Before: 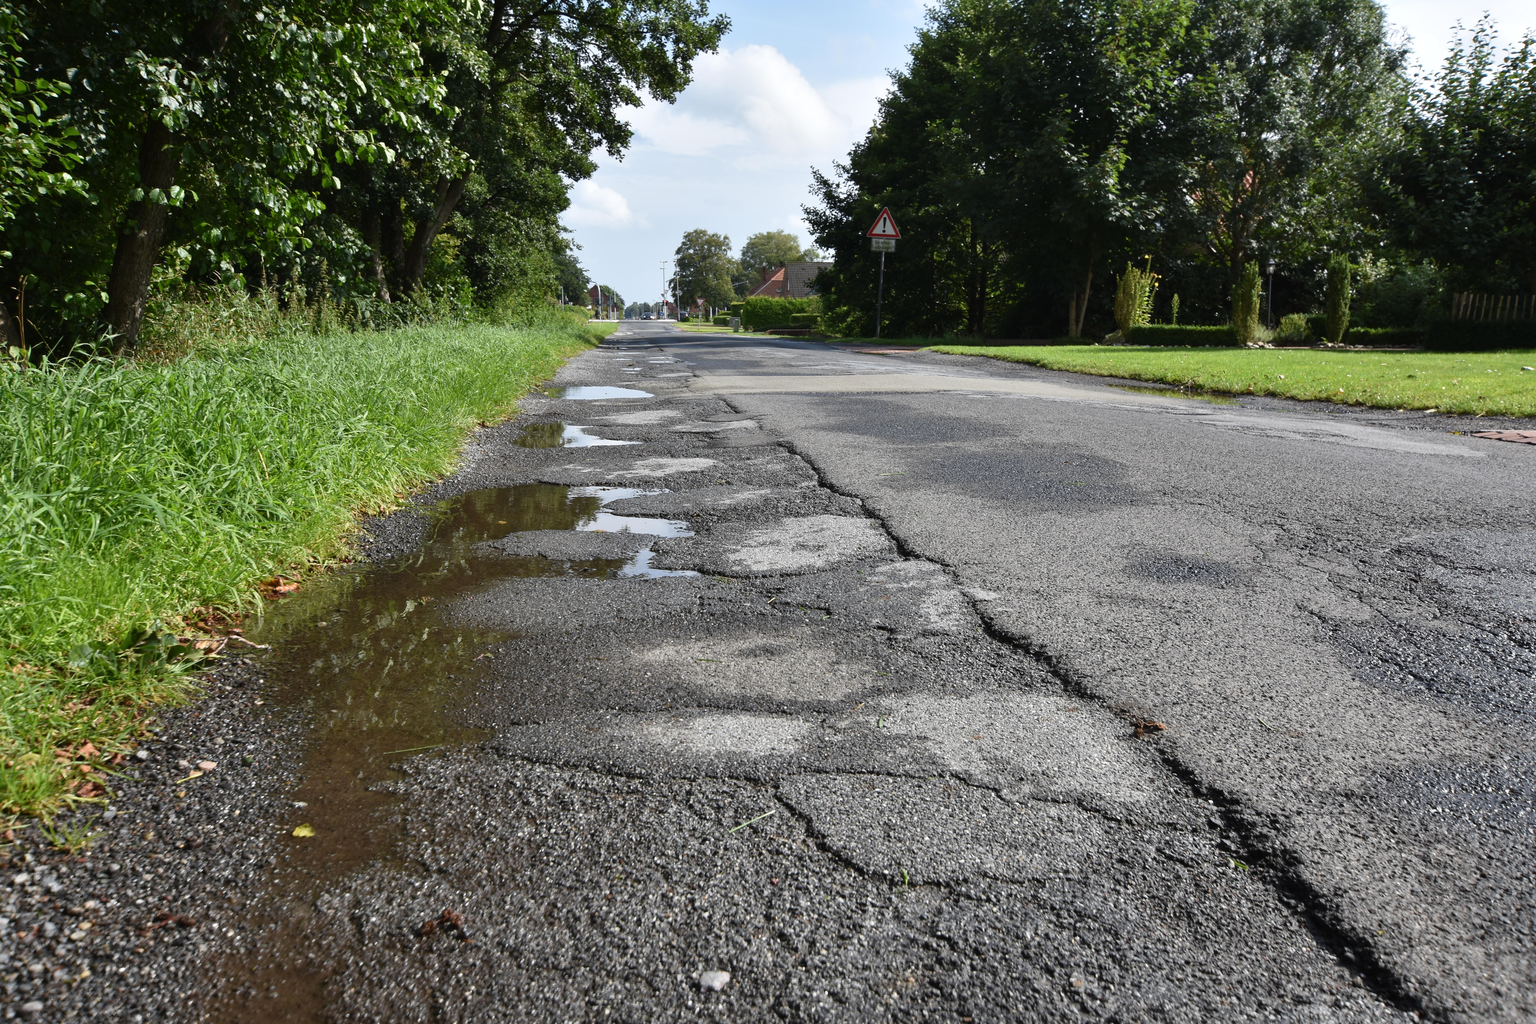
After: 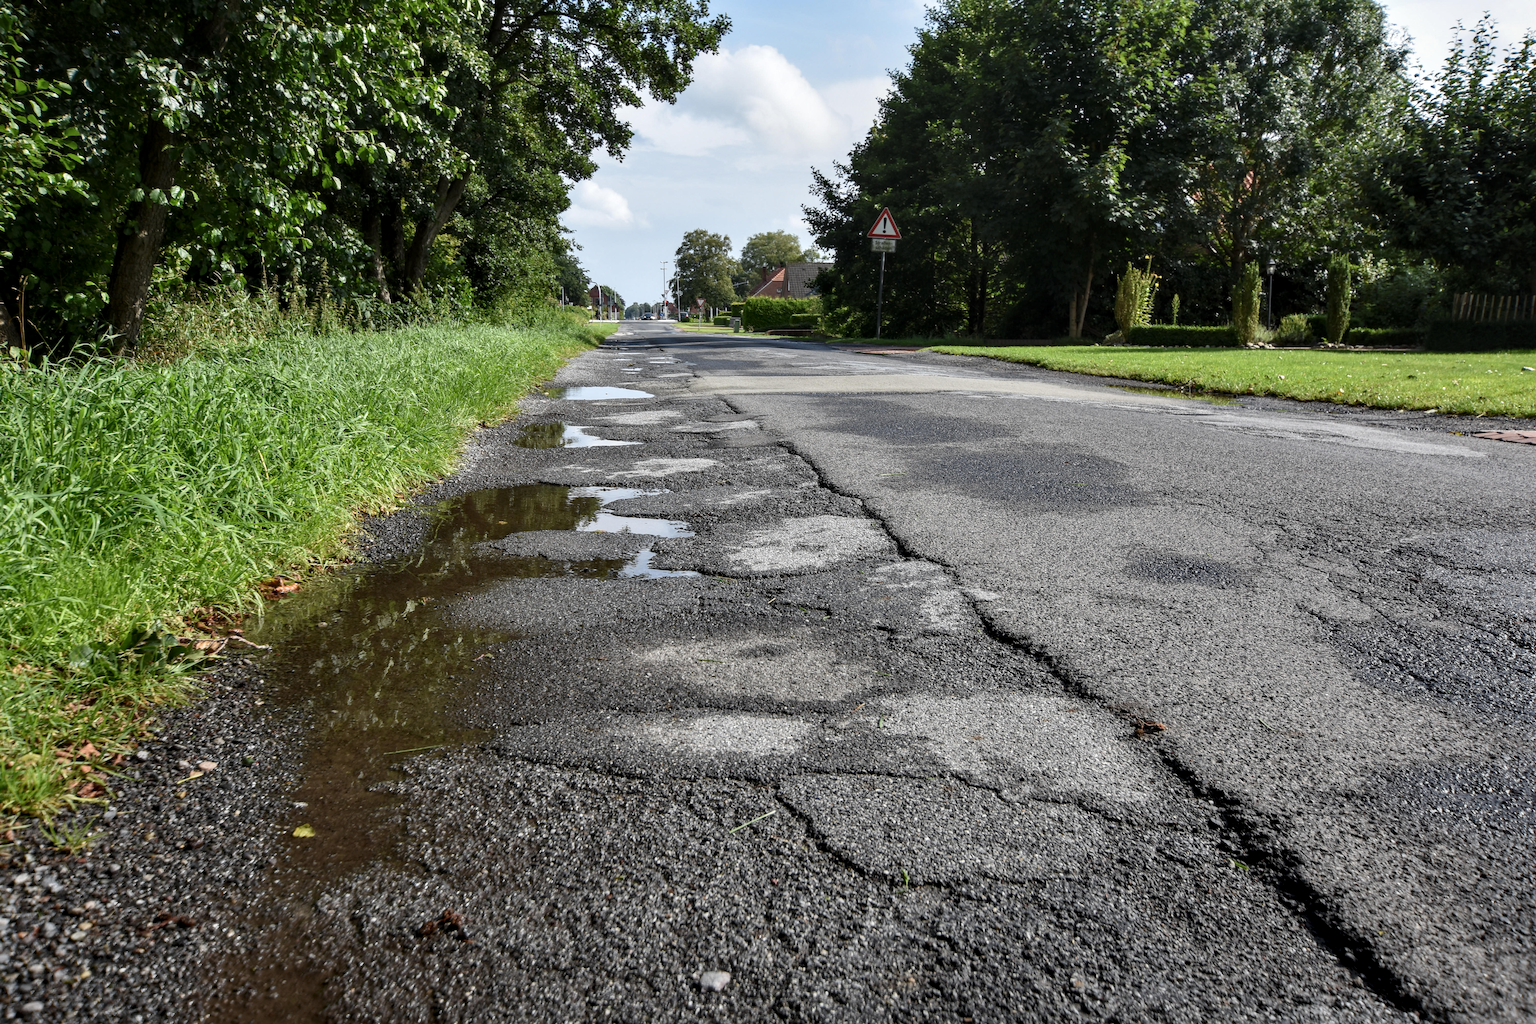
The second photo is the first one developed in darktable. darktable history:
local contrast: highlights 40%, shadows 60%, detail 136%, midtone range 0.514
fill light: on, module defaults
graduated density: rotation -180°, offset 27.42
